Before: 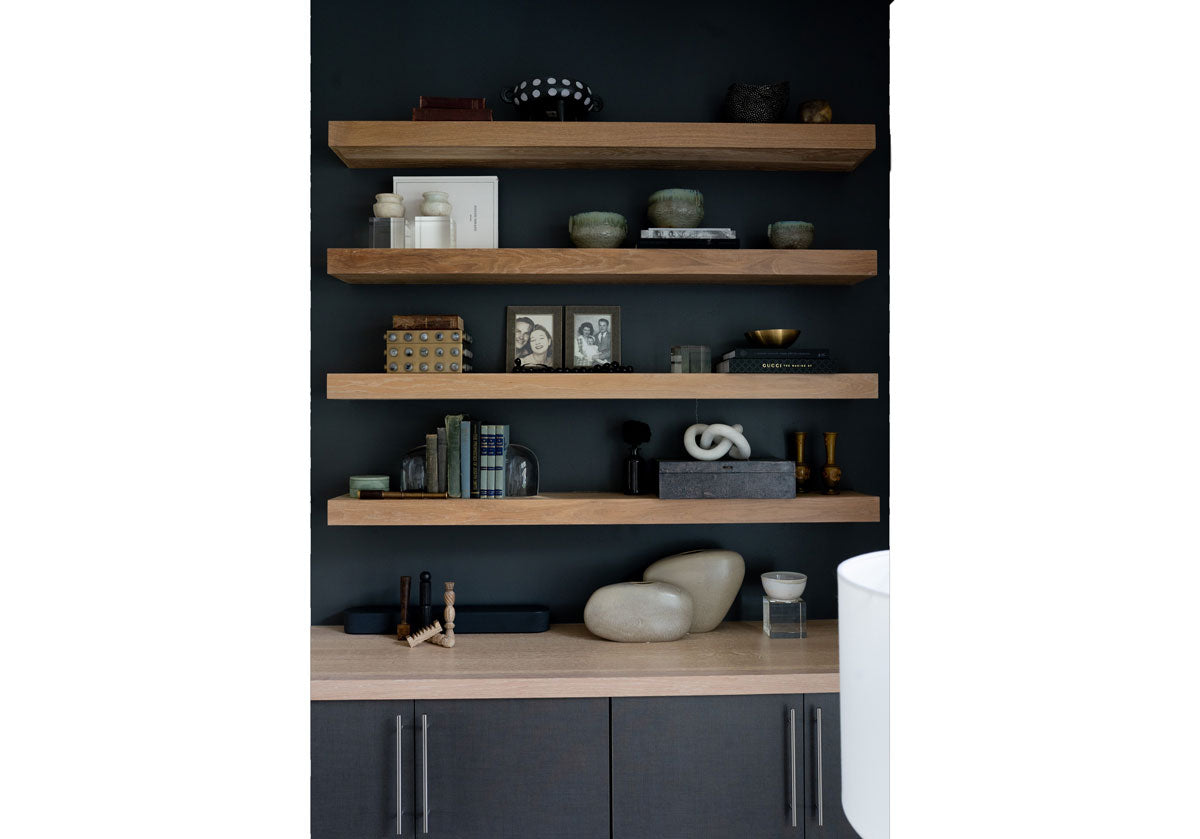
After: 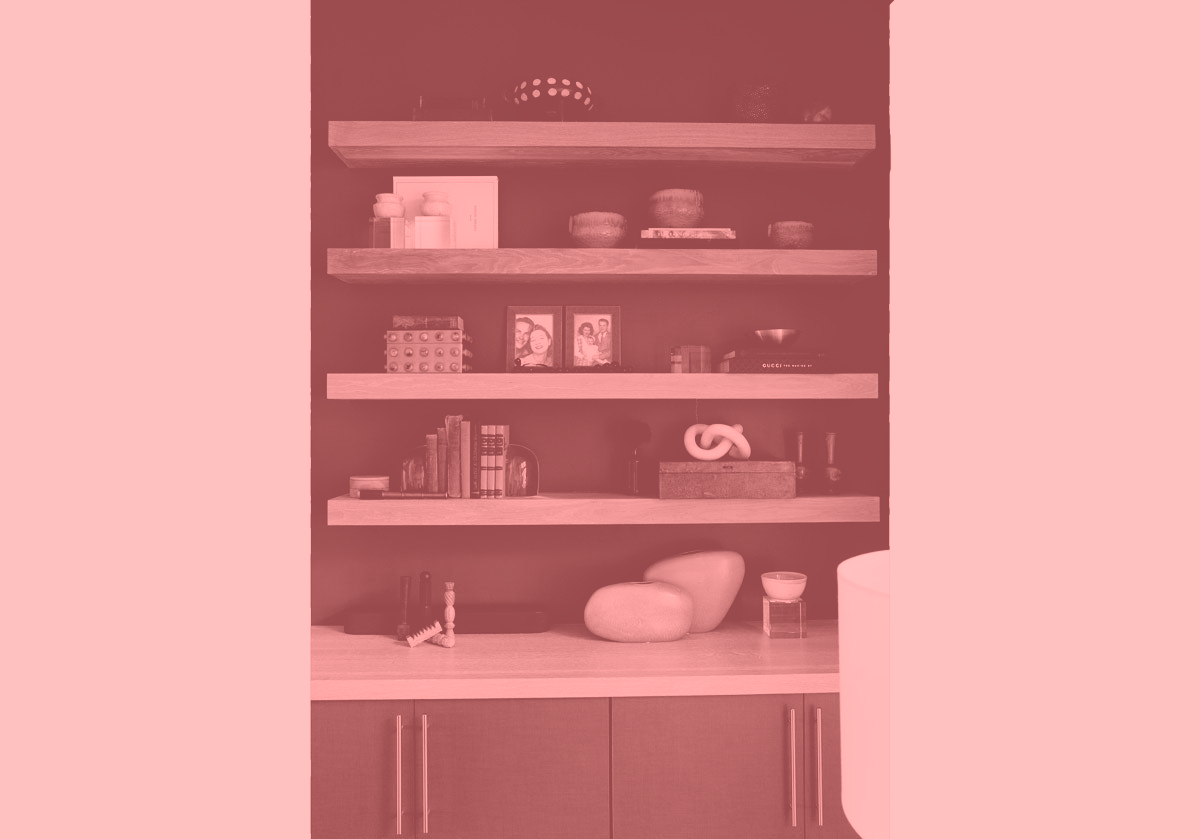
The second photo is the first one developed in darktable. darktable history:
filmic rgb: black relative exposure -7.5 EV, white relative exposure 5 EV, hardness 3.31, contrast 1.3, contrast in shadows safe
colorize: saturation 51%, source mix 50.67%, lightness 50.67%
